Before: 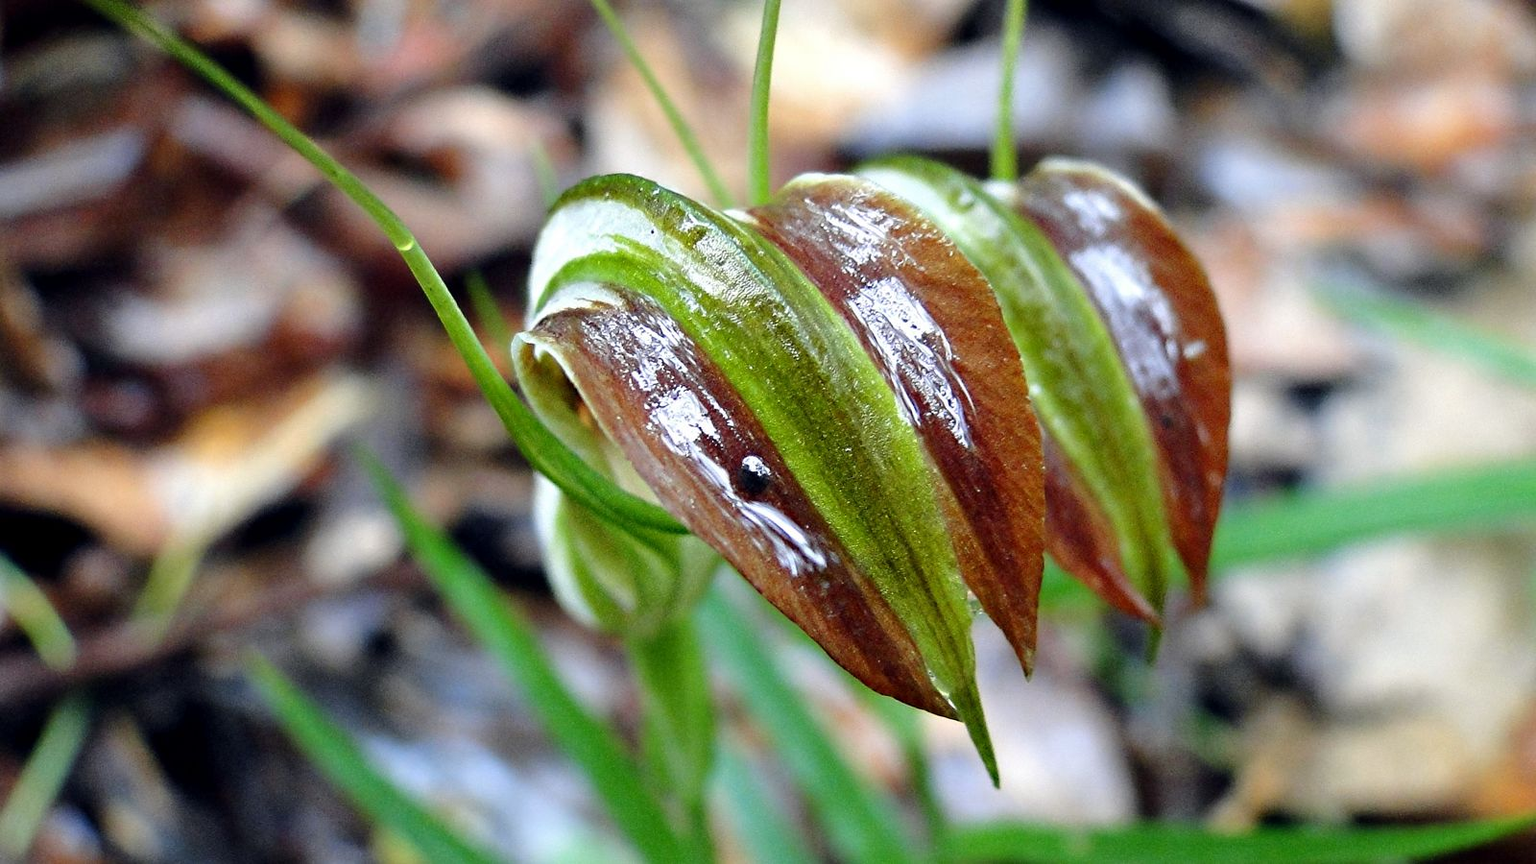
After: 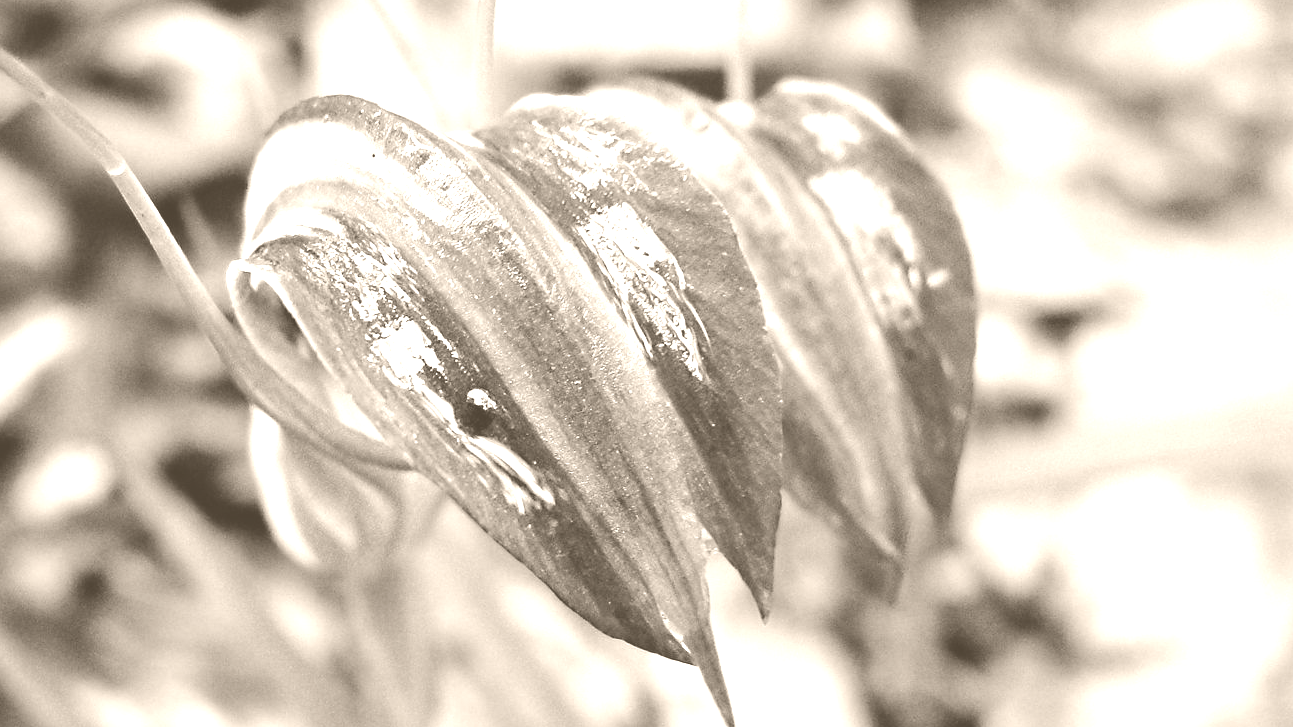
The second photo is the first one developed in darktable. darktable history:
colorize: hue 34.49°, saturation 35.33%, source mix 100%, version 1
crop: left 19.159%, top 9.58%, bottom 9.58%
velvia: strength 30%
